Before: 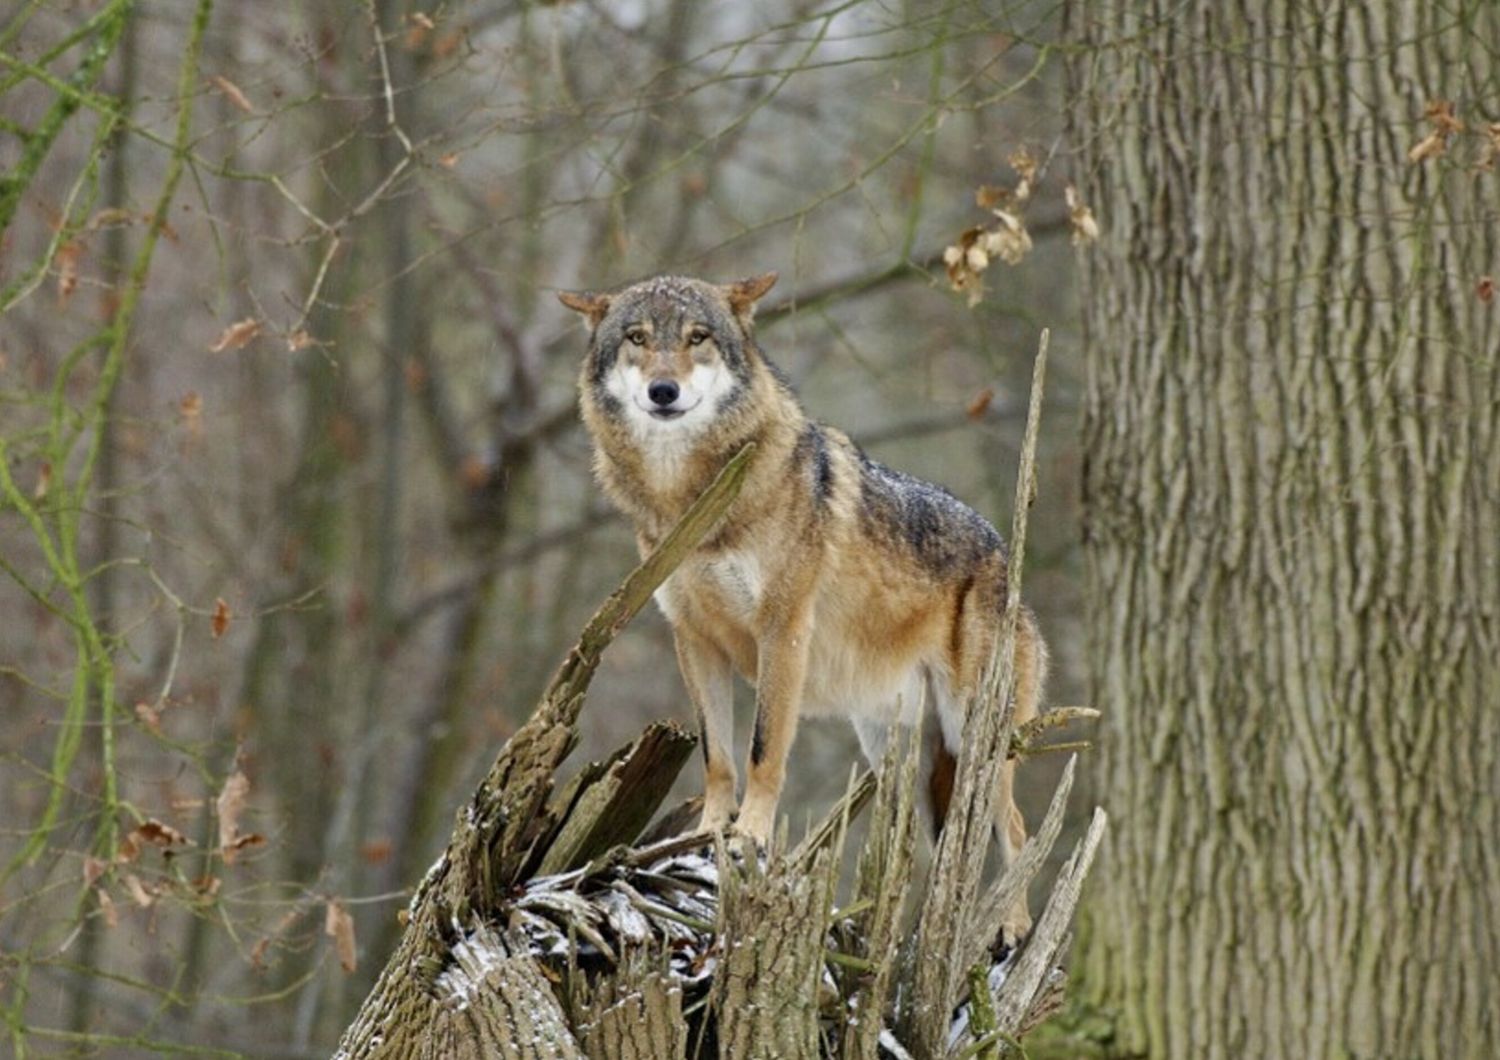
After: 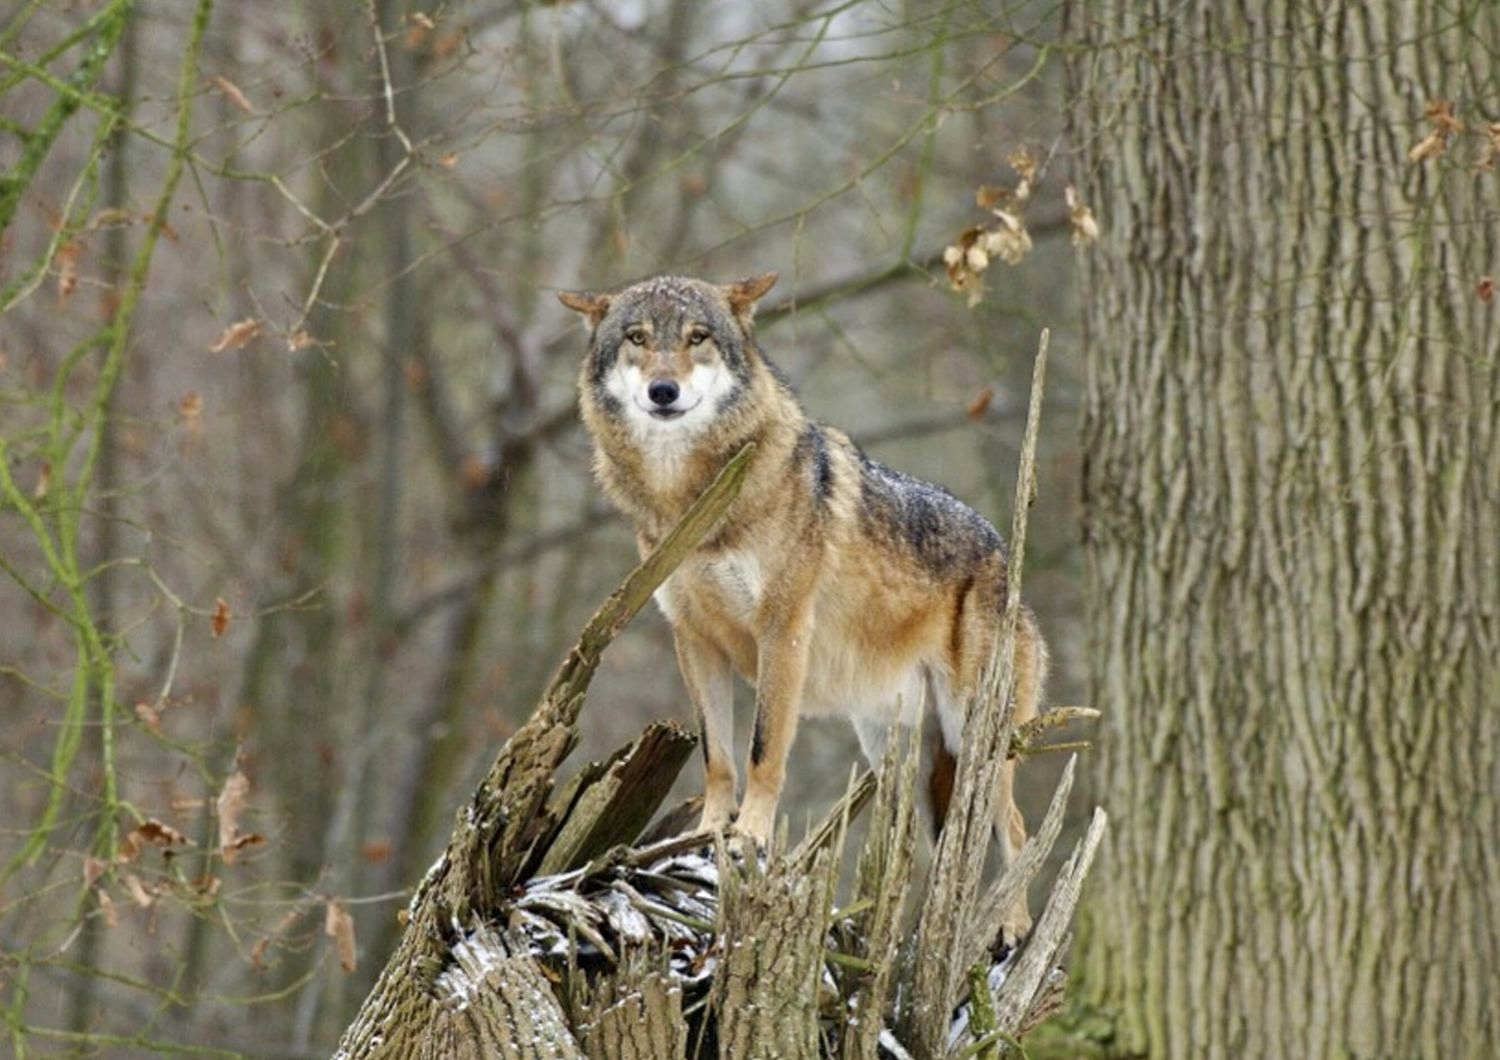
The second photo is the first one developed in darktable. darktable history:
exposure: exposure 0.191 EV, compensate highlight preservation false
